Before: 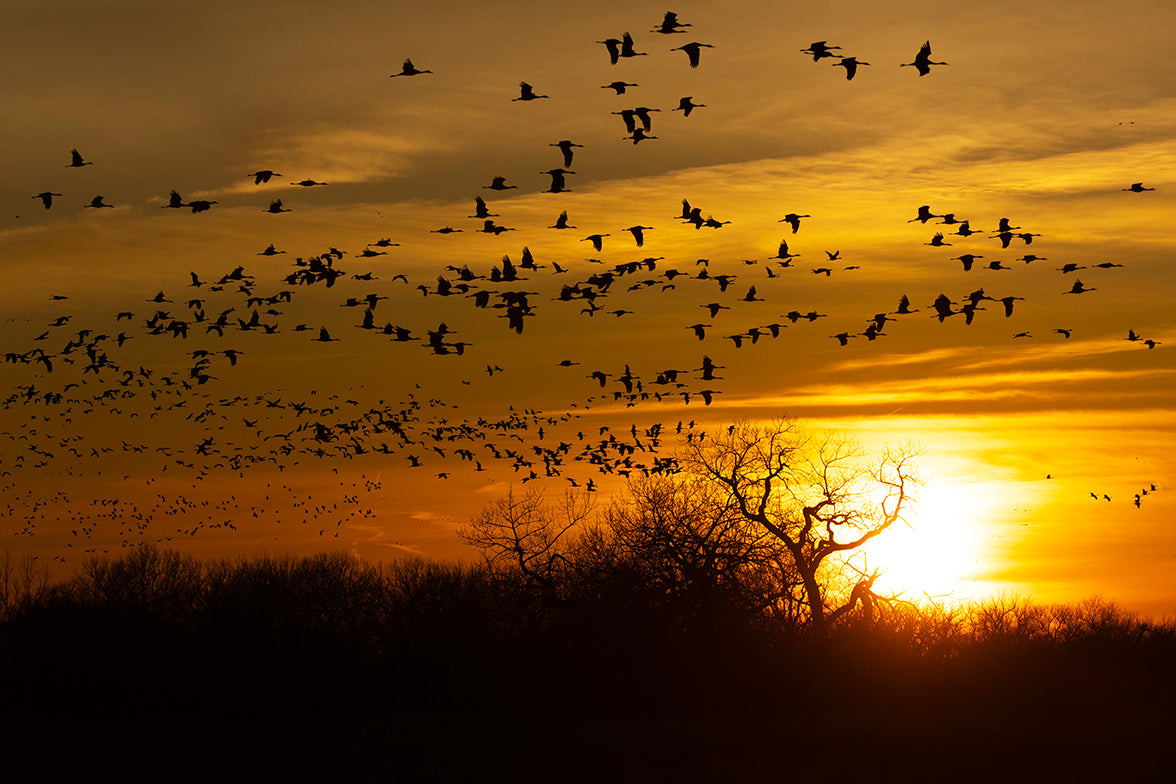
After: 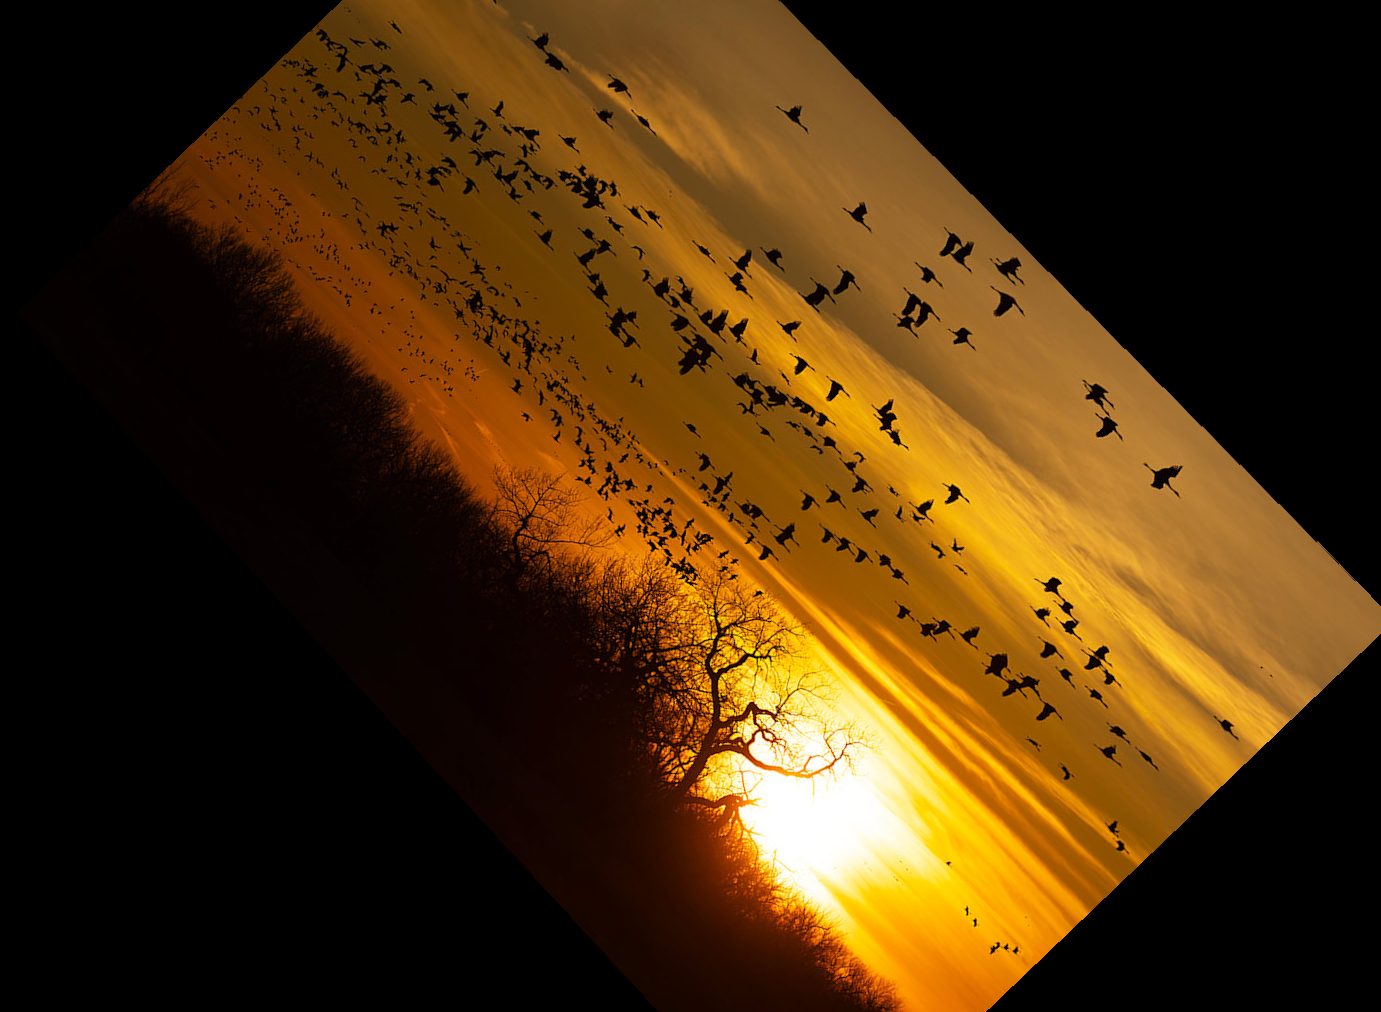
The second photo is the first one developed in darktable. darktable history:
rotate and perspective: lens shift (horizontal) -0.055, automatic cropping off
crop and rotate: angle -46.26°, top 16.234%, right 0.912%, bottom 11.704%
